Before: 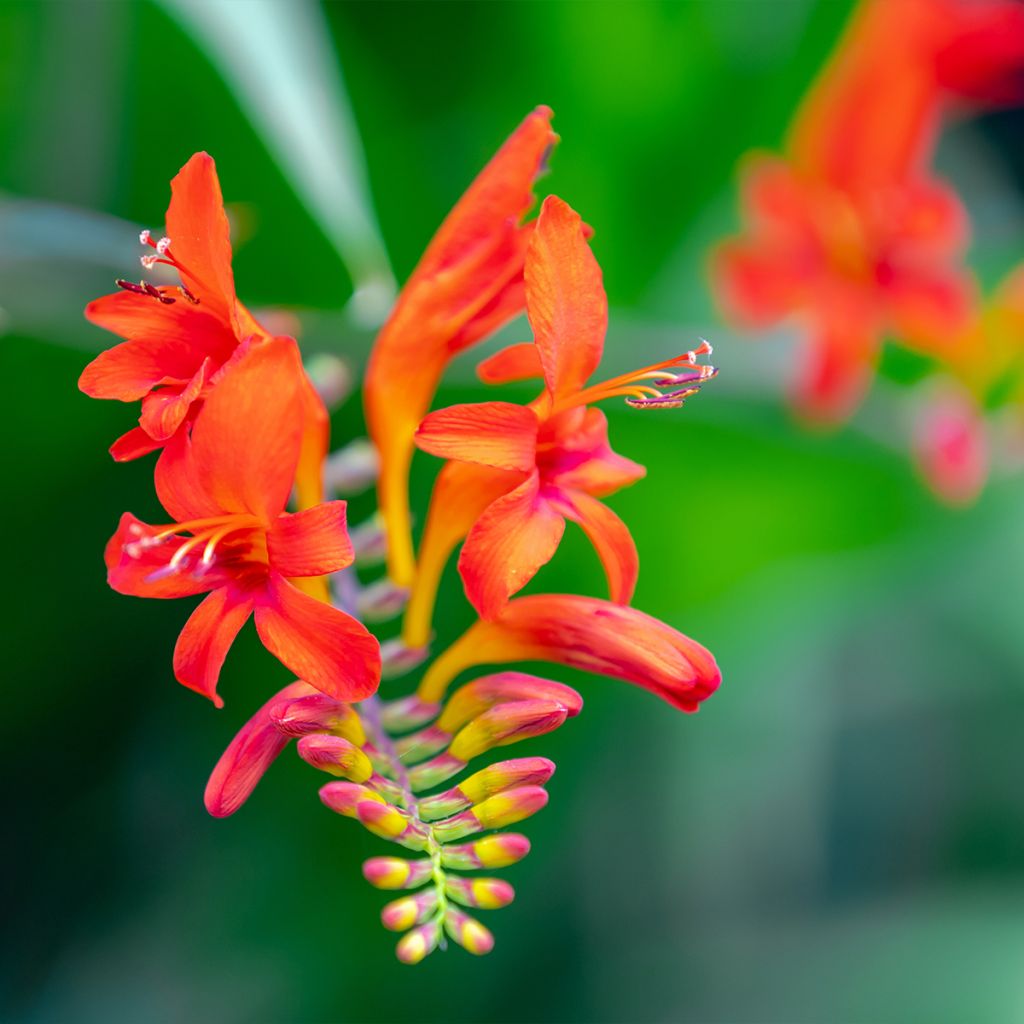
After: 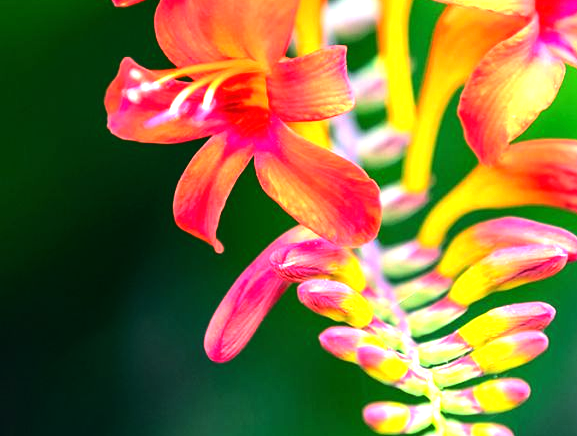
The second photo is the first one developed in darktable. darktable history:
tone equalizer: -8 EV -1.08 EV, -7 EV -1.01 EV, -6 EV -0.867 EV, -5 EV -0.578 EV, -3 EV 0.578 EV, -2 EV 0.867 EV, -1 EV 1.01 EV, +0 EV 1.08 EV, edges refinement/feathering 500, mask exposure compensation -1.57 EV, preserve details no
exposure: black level correction 0, exposure 0.7 EV, compensate exposure bias true, compensate highlight preservation false
crop: top 44.483%, right 43.593%, bottom 12.892%
